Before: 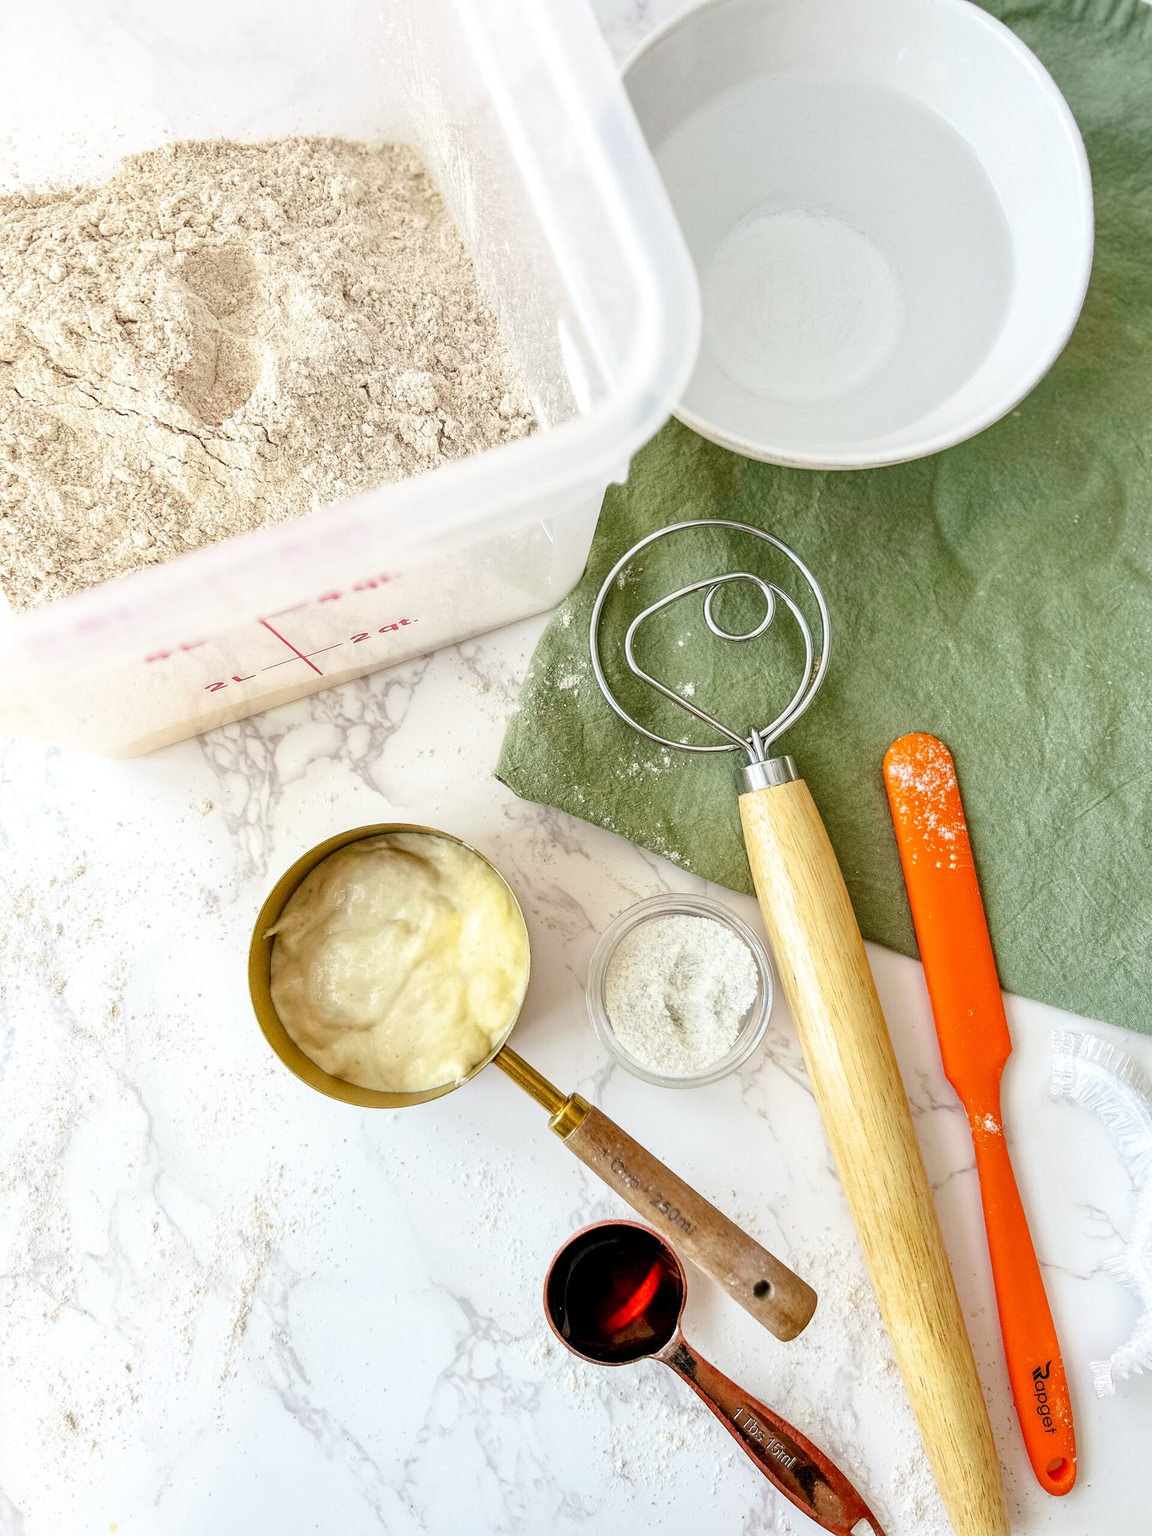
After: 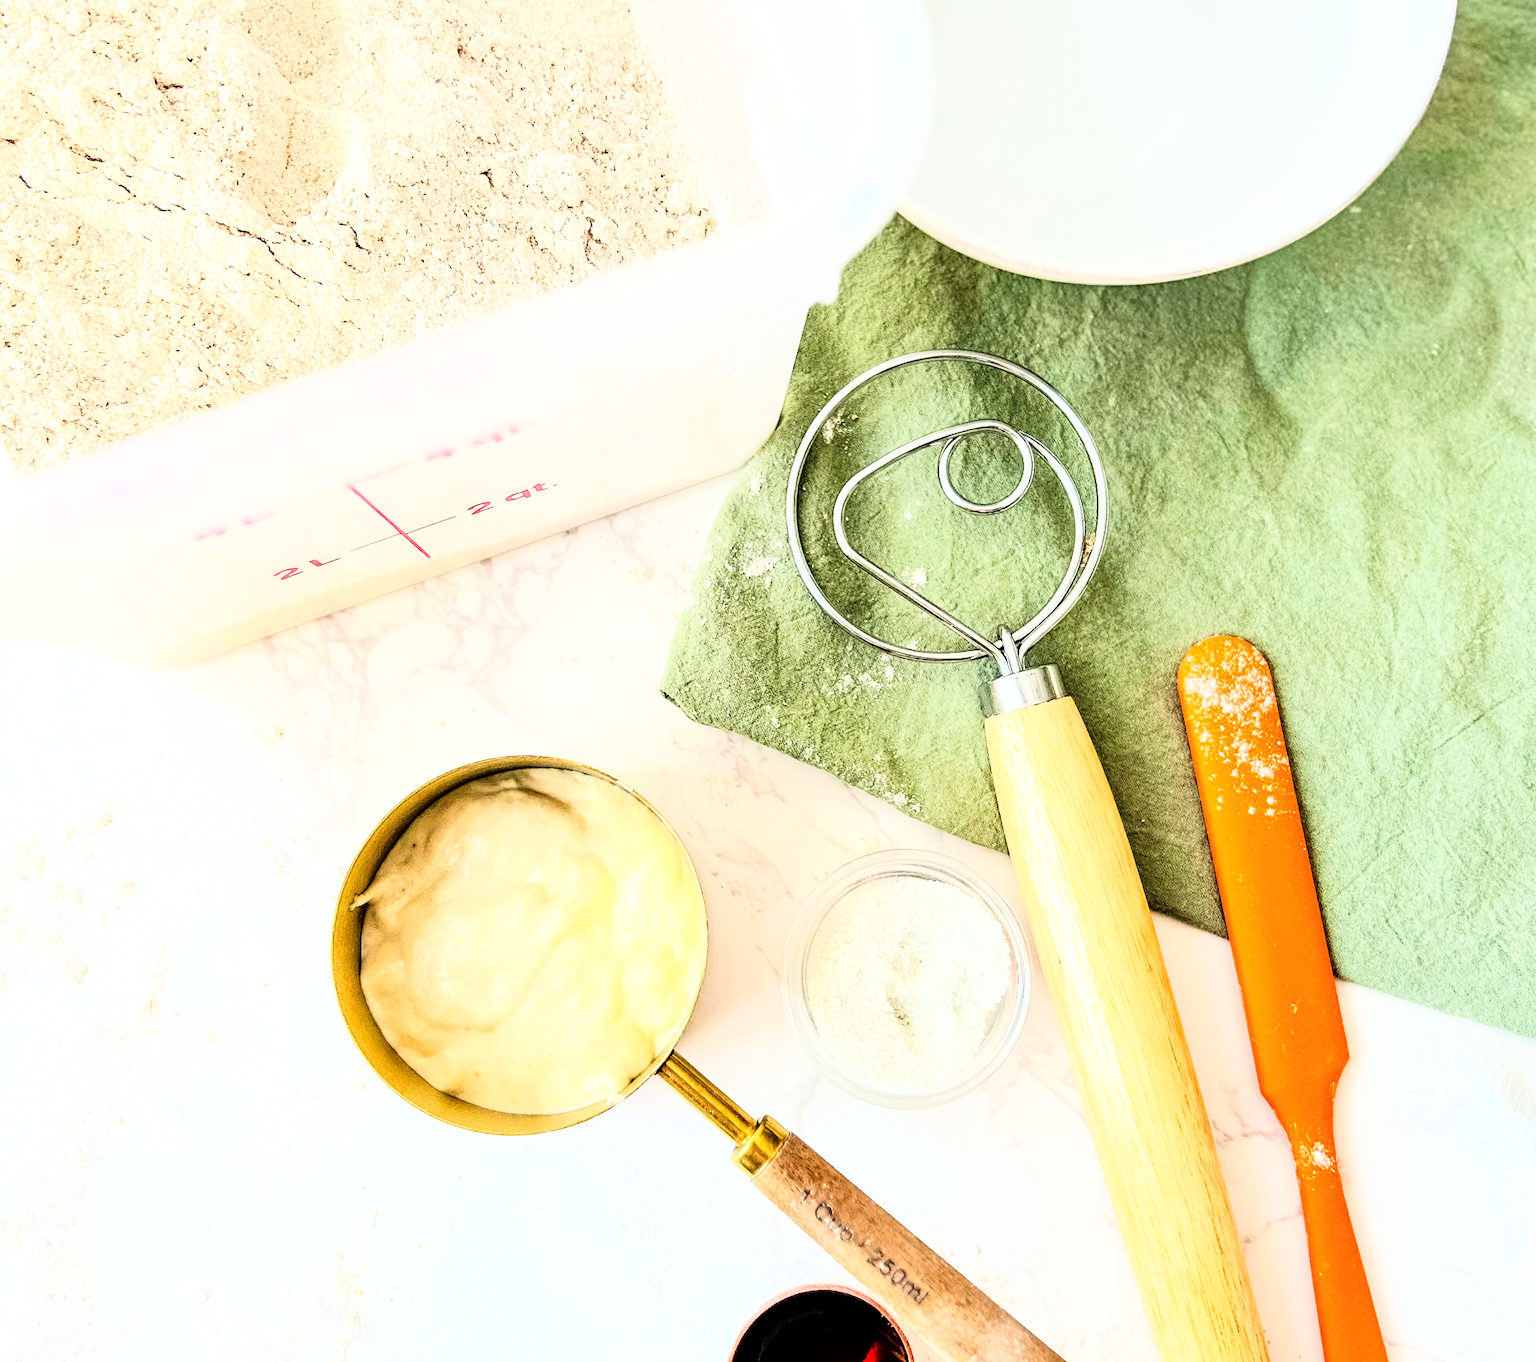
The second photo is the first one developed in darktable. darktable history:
crop: top 16.727%, bottom 16.727%
rgb curve: curves: ch0 [(0, 0) (0.21, 0.15) (0.24, 0.21) (0.5, 0.75) (0.75, 0.96) (0.89, 0.99) (1, 1)]; ch1 [(0, 0.02) (0.21, 0.13) (0.25, 0.2) (0.5, 0.67) (0.75, 0.9) (0.89, 0.97) (1, 1)]; ch2 [(0, 0.02) (0.21, 0.13) (0.25, 0.2) (0.5, 0.67) (0.75, 0.9) (0.89, 0.97) (1, 1)], compensate middle gray true
